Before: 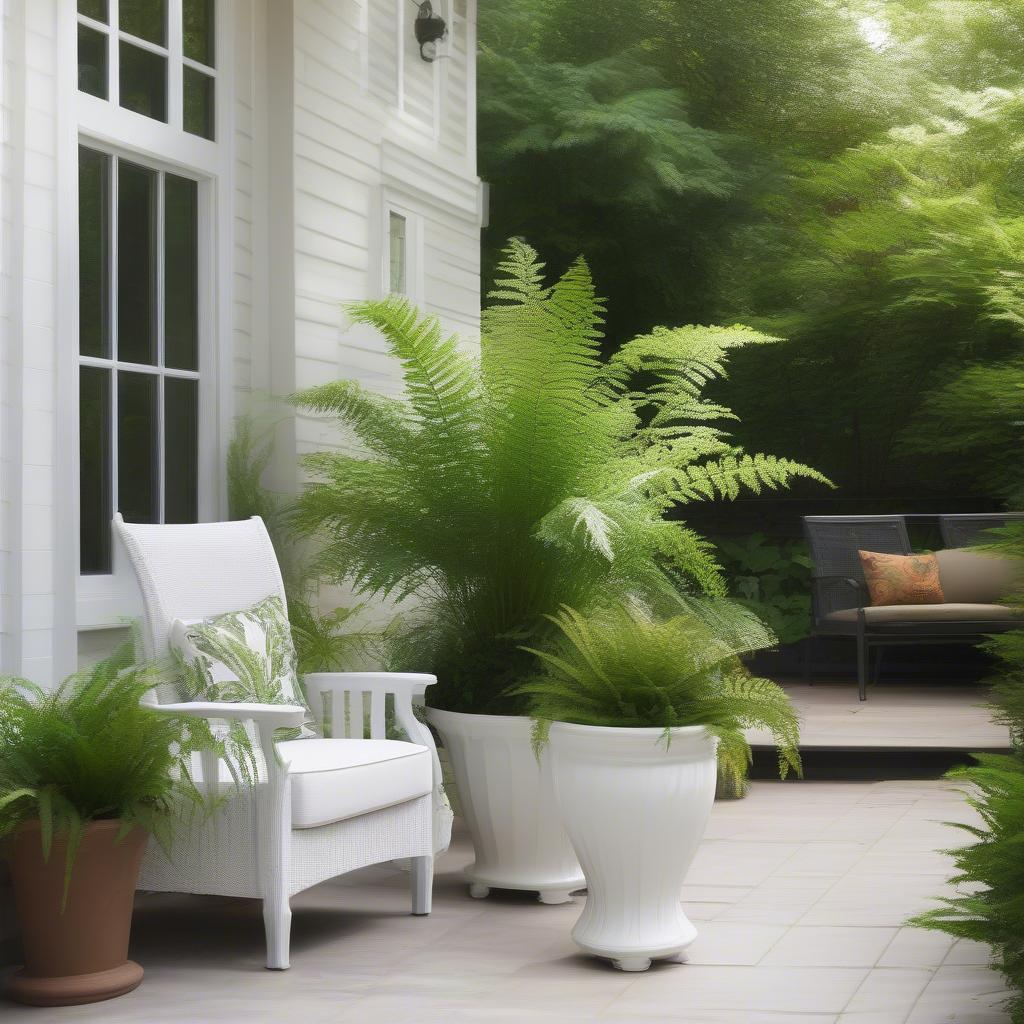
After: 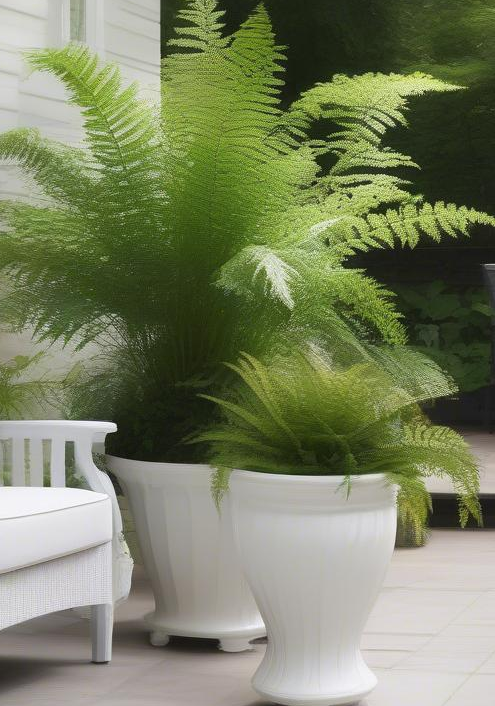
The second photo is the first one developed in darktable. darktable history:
crop: left 31.307%, top 24.65%, right 20.282%, bottom 6.405%
